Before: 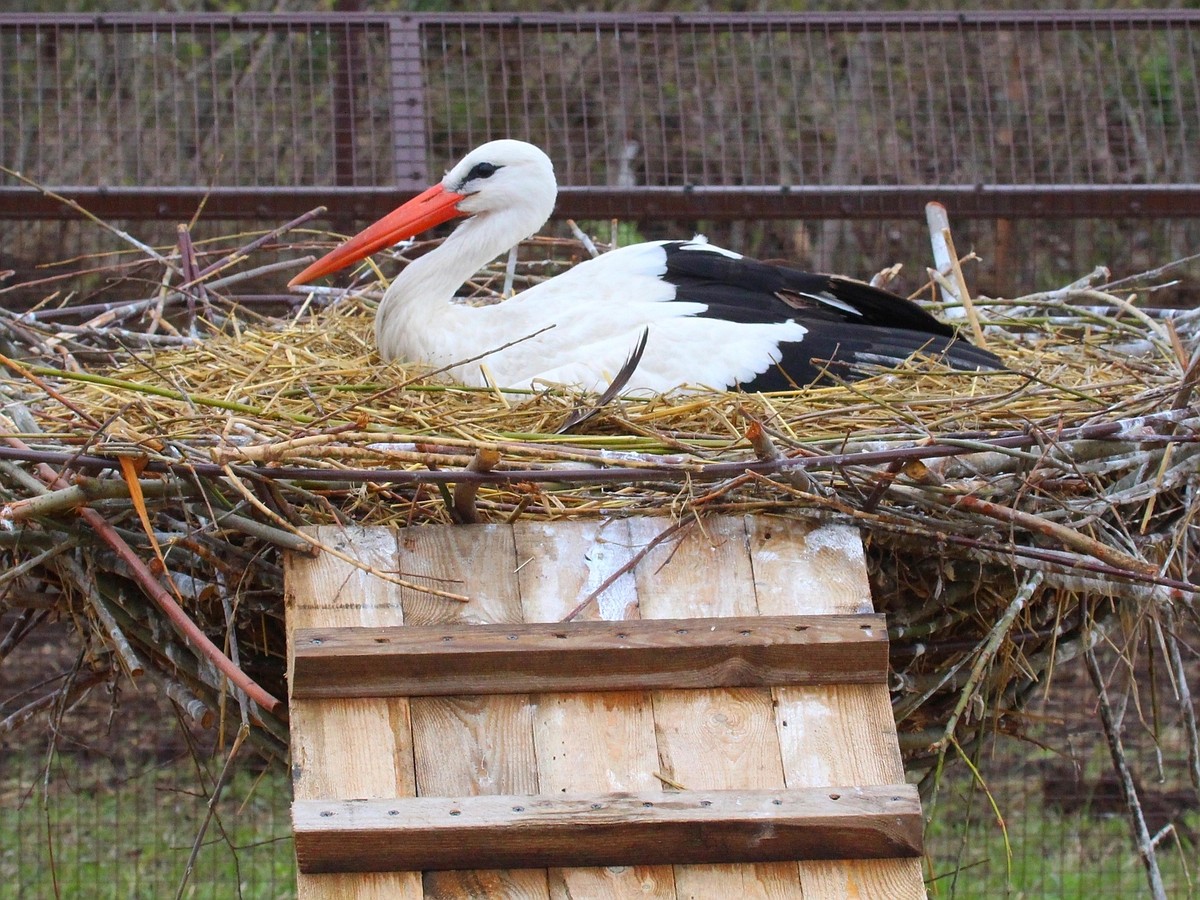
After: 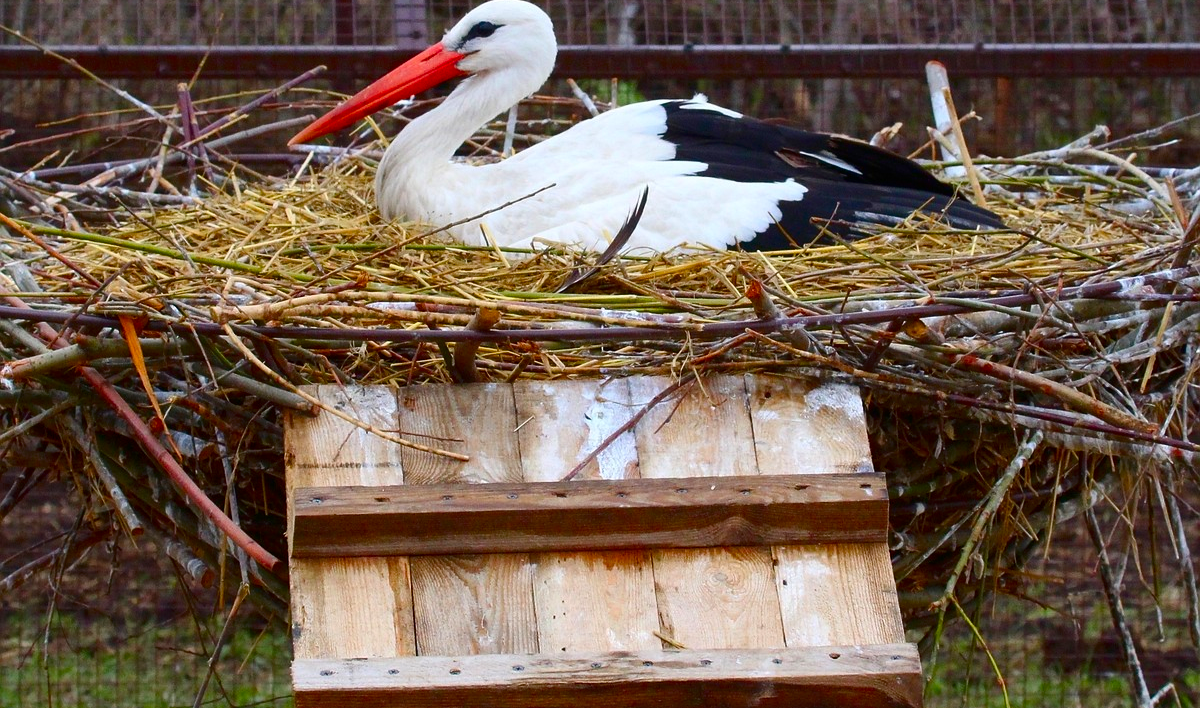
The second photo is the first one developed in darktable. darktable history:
crop and rotate: top 15.774%, bottom 5.506%
color balance rgb: perceptual saturation grading › global saturation 20%, perceptual saturation grading › highlights -25%, perceptual saturation grading › shadows 25%
contrast brightness saturation: contrast 0.12, brightness -0.12, saturation 0.2
